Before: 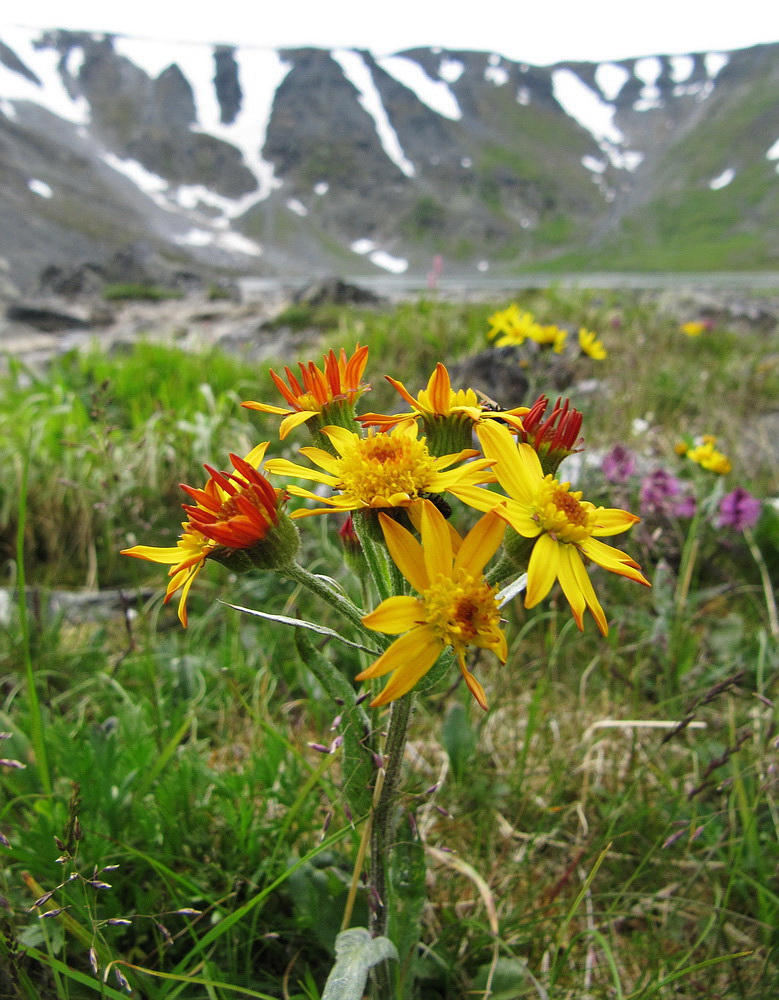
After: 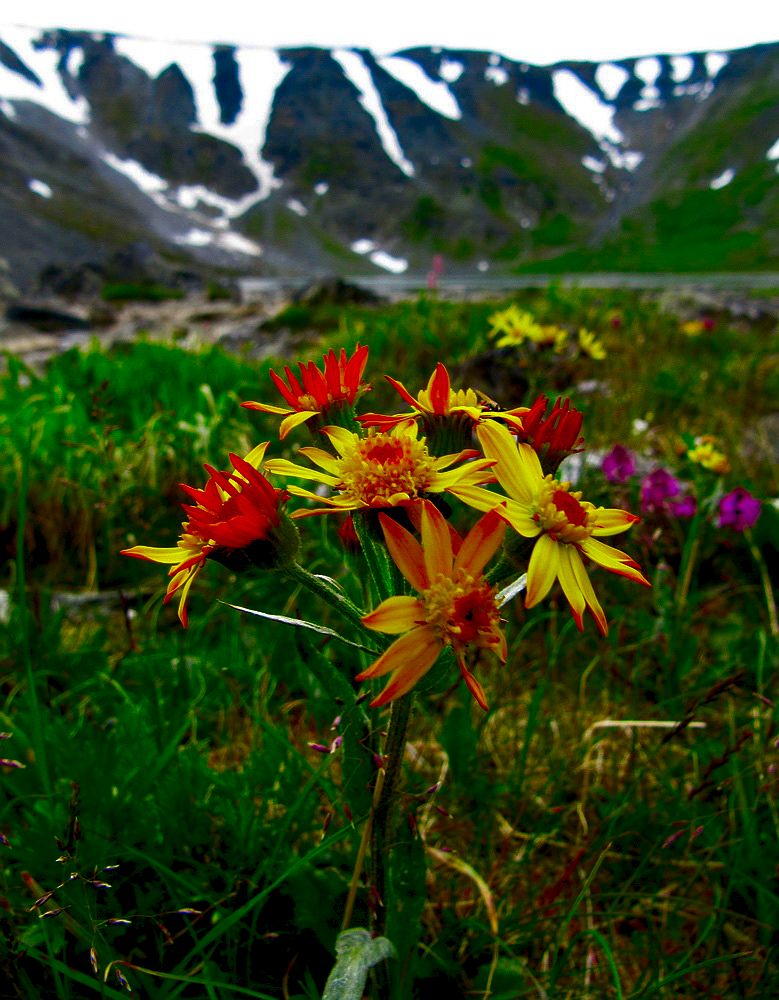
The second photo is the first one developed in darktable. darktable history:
contrast brightness saturation: brightness -1, saturation 1
rgb levels: levels [[0.027, 0.429, 0.996], [0, 0.5, 1], [0, 0.5, 1]]
